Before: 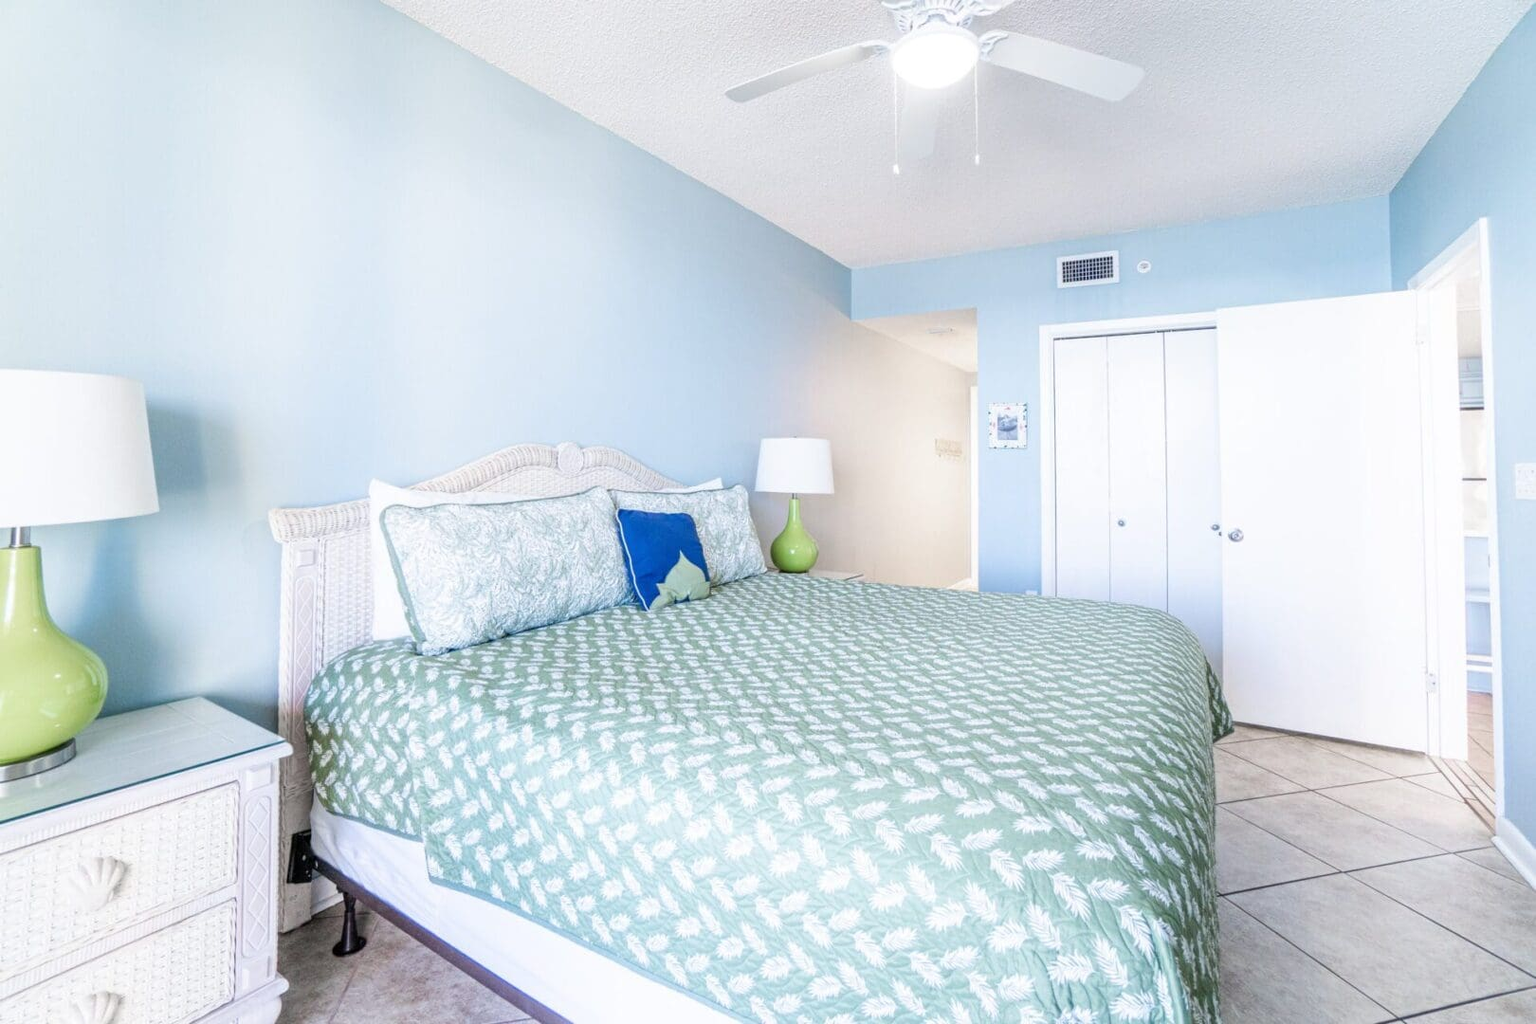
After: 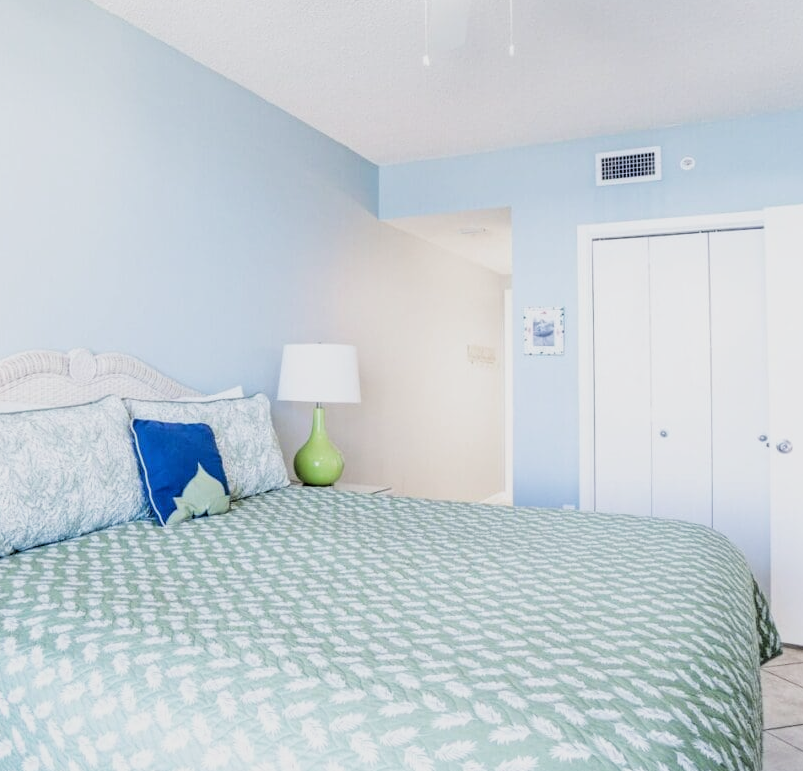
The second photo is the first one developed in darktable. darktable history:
filmic rgb: black relative exposure -5 EV, white relative exposure 3.5 EV, hardness 3.19, contrast 1.2, highlights saturation mix -50%
tone equalizer: on, module defaults
crop: left 32.075%, top 10.976%, right 18.355%, bottom 17.596%
